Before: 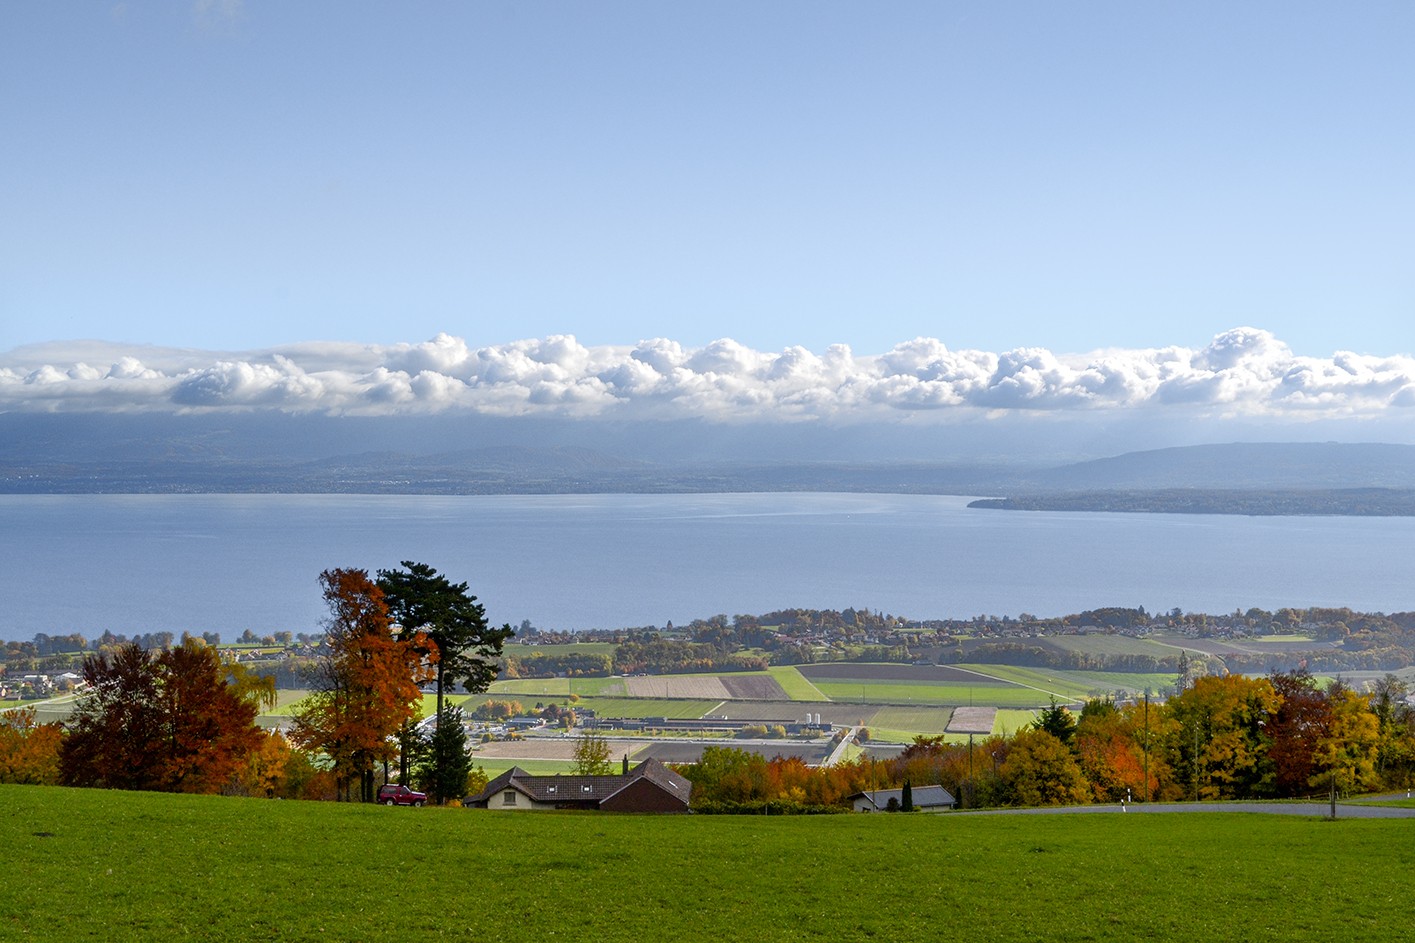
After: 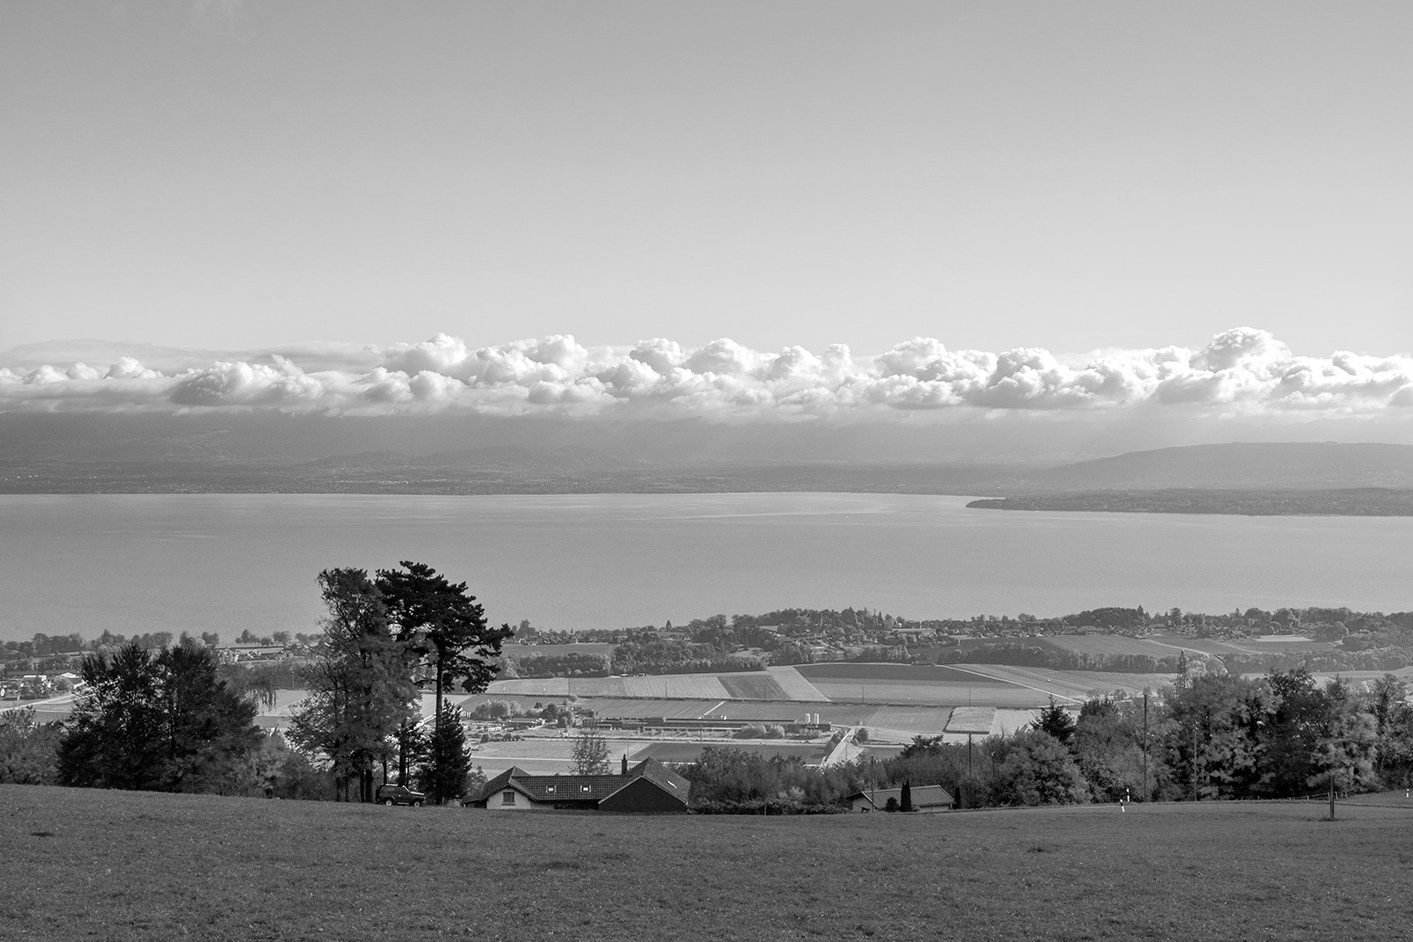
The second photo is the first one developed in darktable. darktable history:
crop and rotate: left 0.126%
monochrome: on, module defaults
